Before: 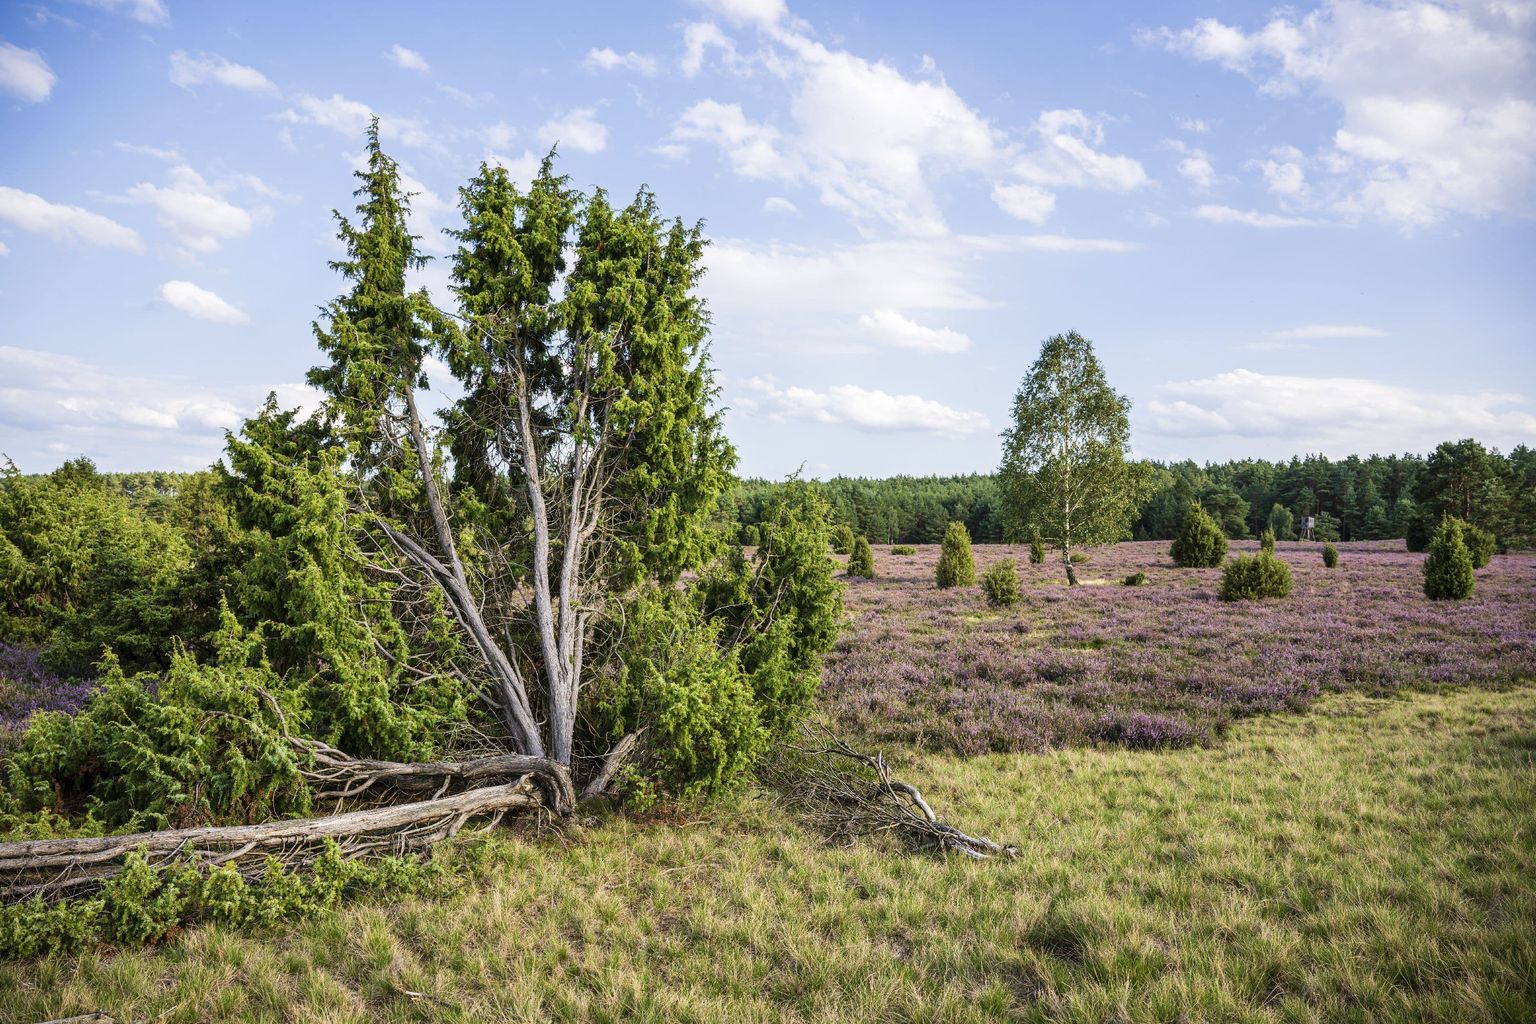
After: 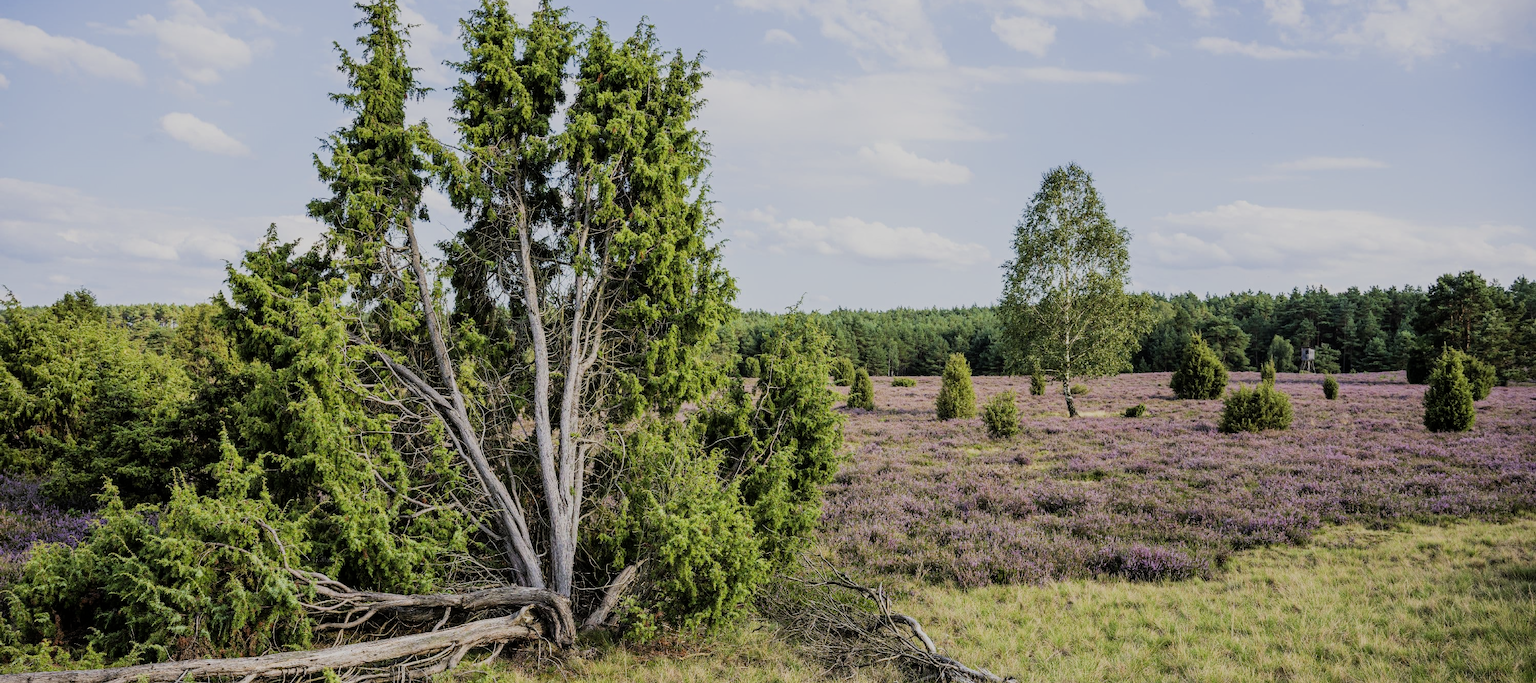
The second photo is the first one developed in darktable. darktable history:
crop: top 16.487%, bottom 16.779%
filmic rgb: black relative exposure -7.1 EV, white relative exposure 5.35 EV, hardness 3.03
